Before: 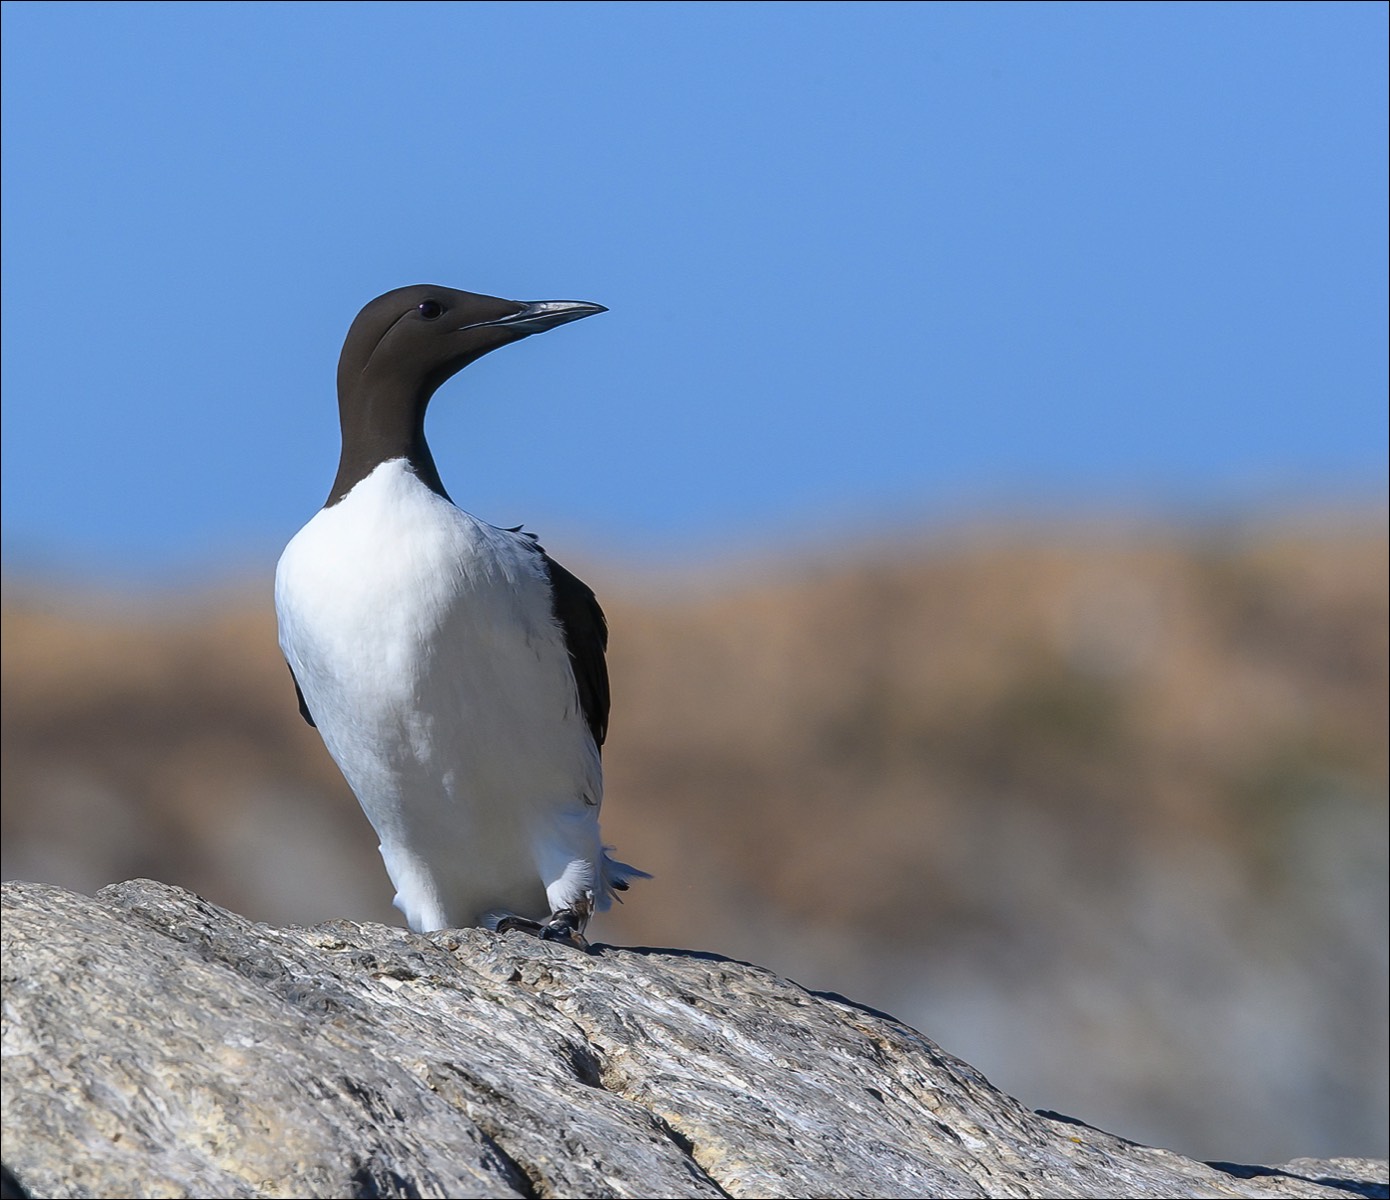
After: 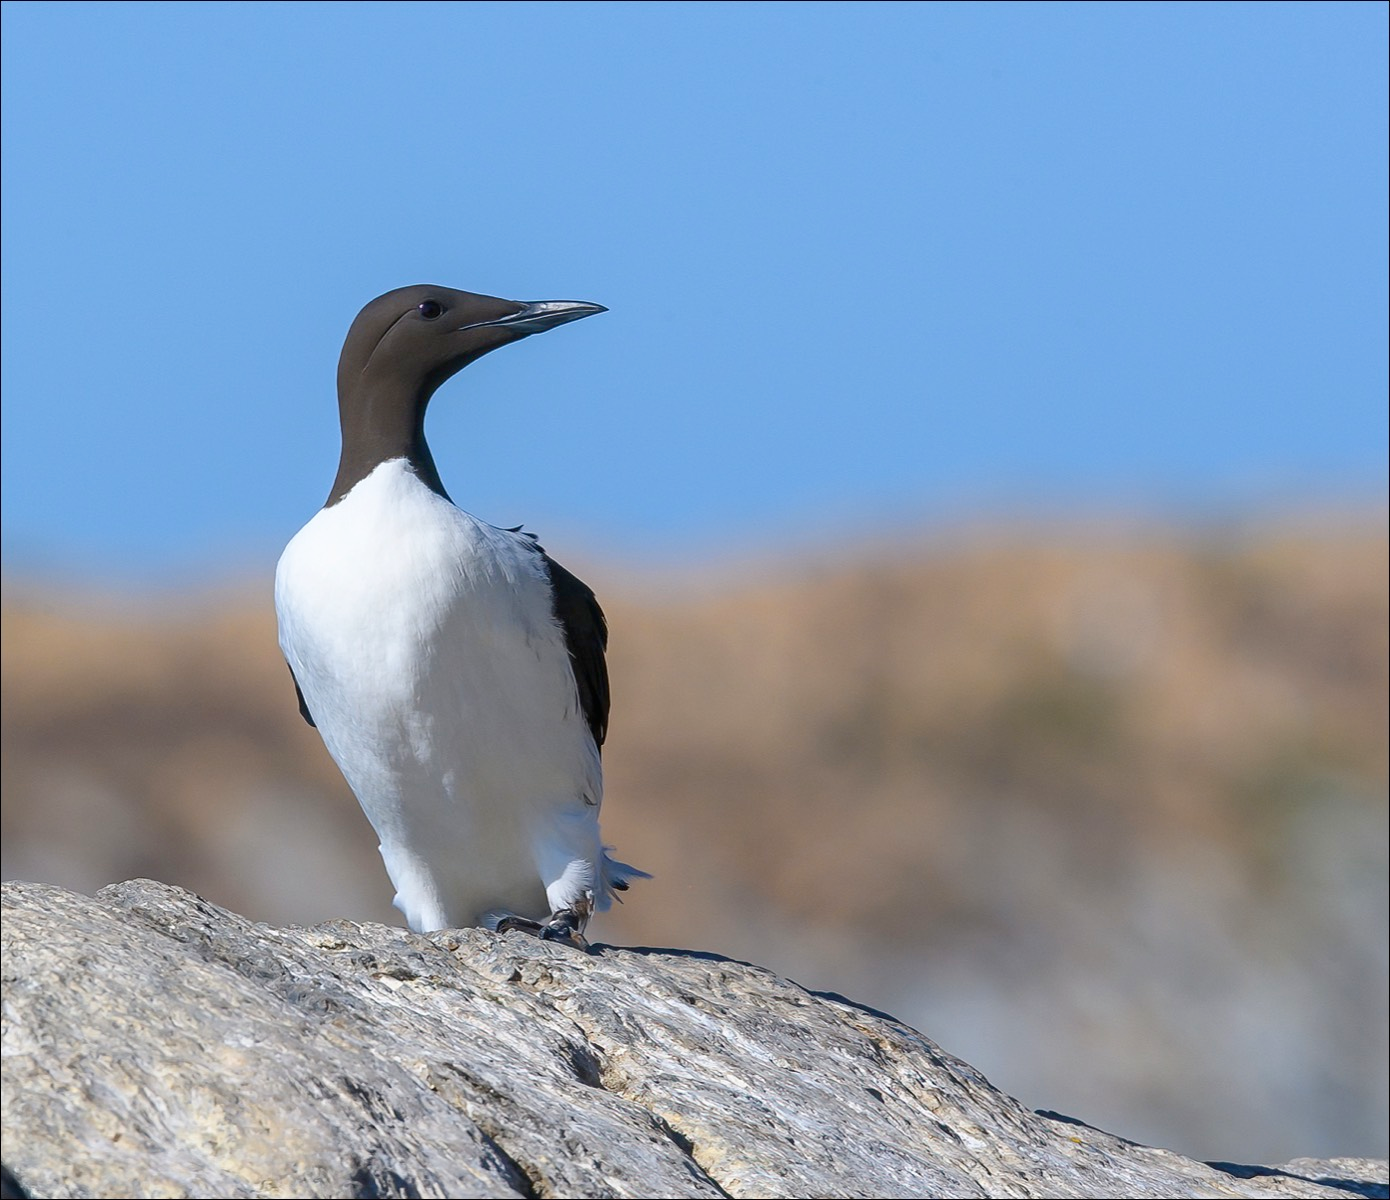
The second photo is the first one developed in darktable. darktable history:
velvia: strength 16.38%
